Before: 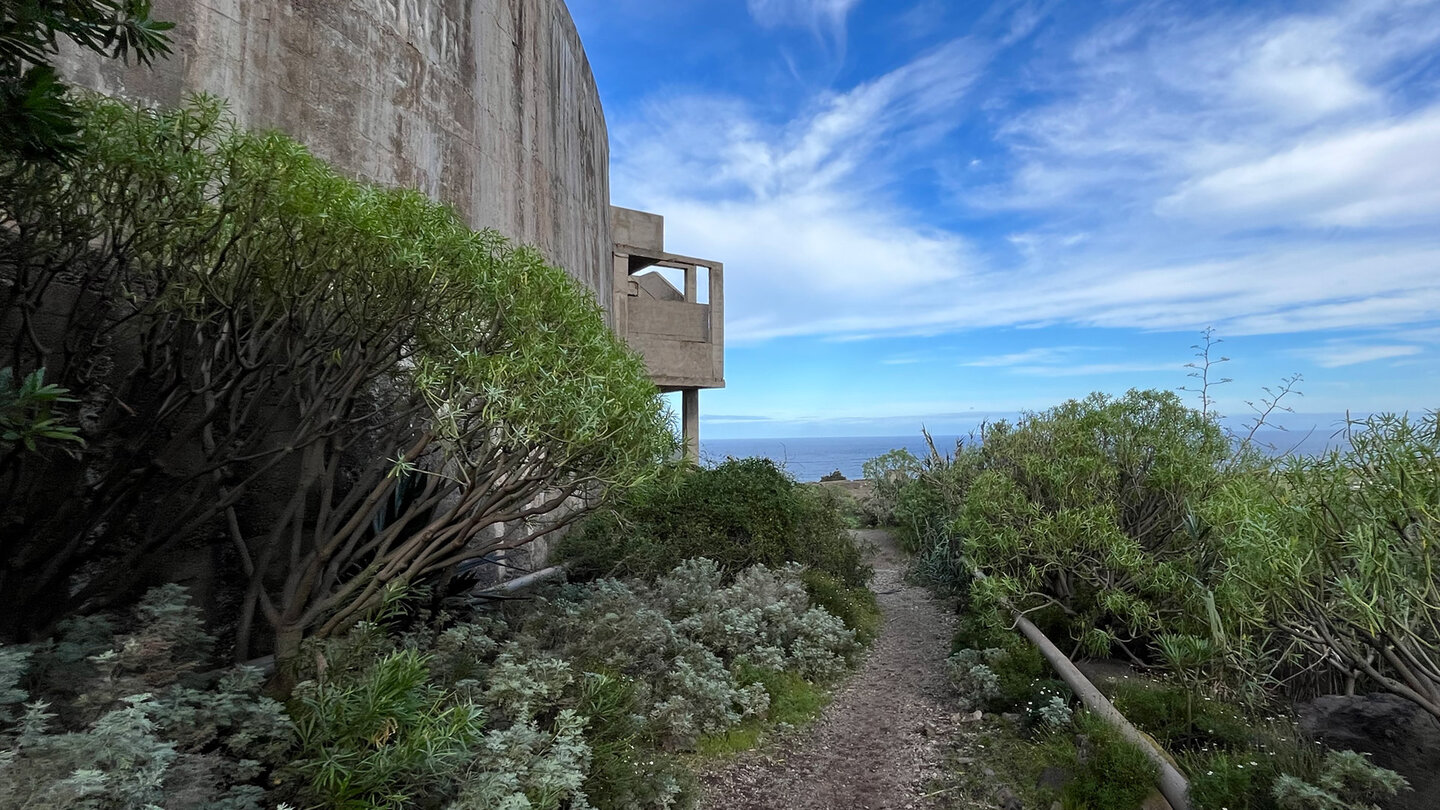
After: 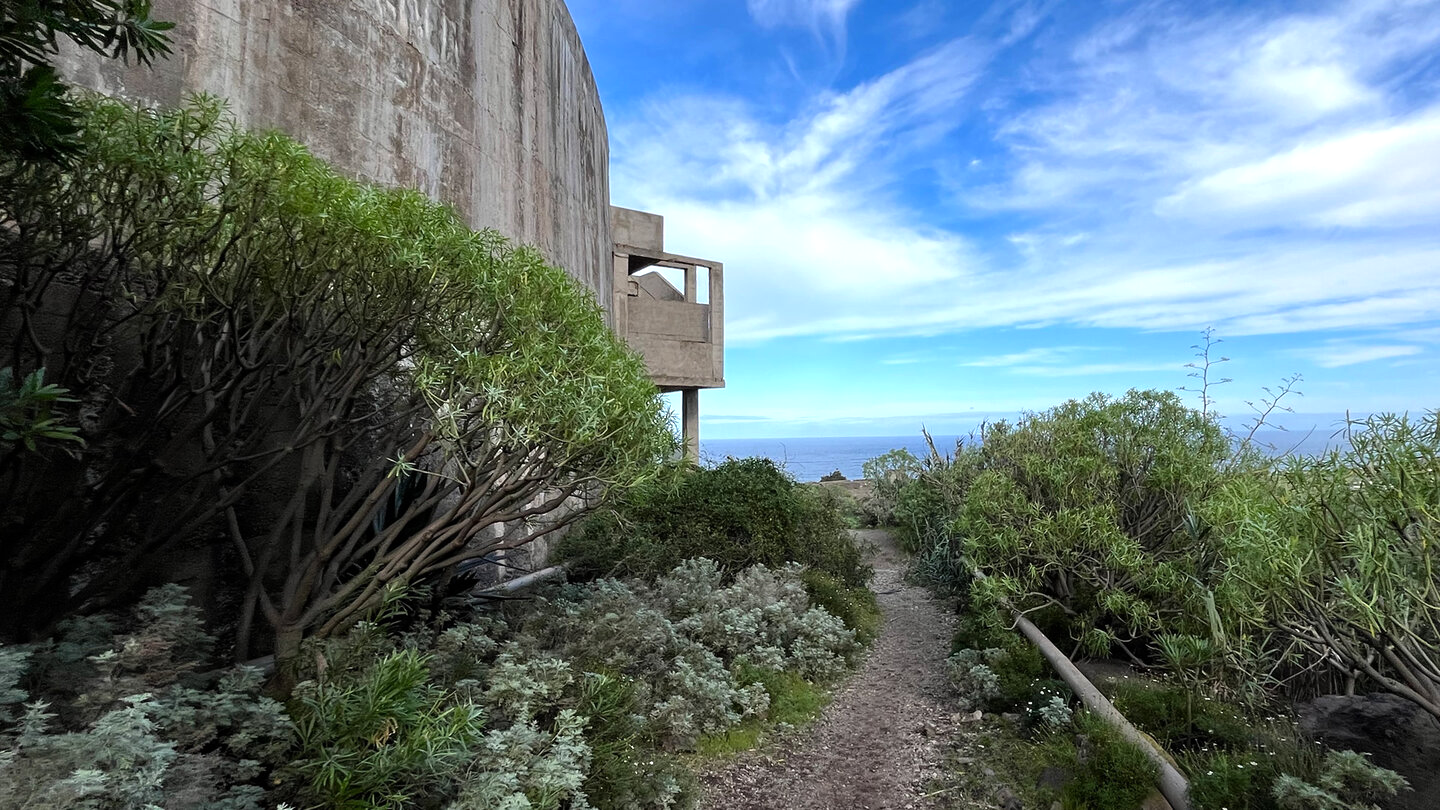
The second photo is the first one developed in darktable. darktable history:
tone equalizer: -8 EV -0.388 EV, -7 EV -0.421 EV, -6 EV -0.336 EV, -5 EV -0.186 EV, -3 EV 0.206 EV, -2 EV 0.31 EV, -1 EV 0.373 EV, +0 EV 0.437 EV
